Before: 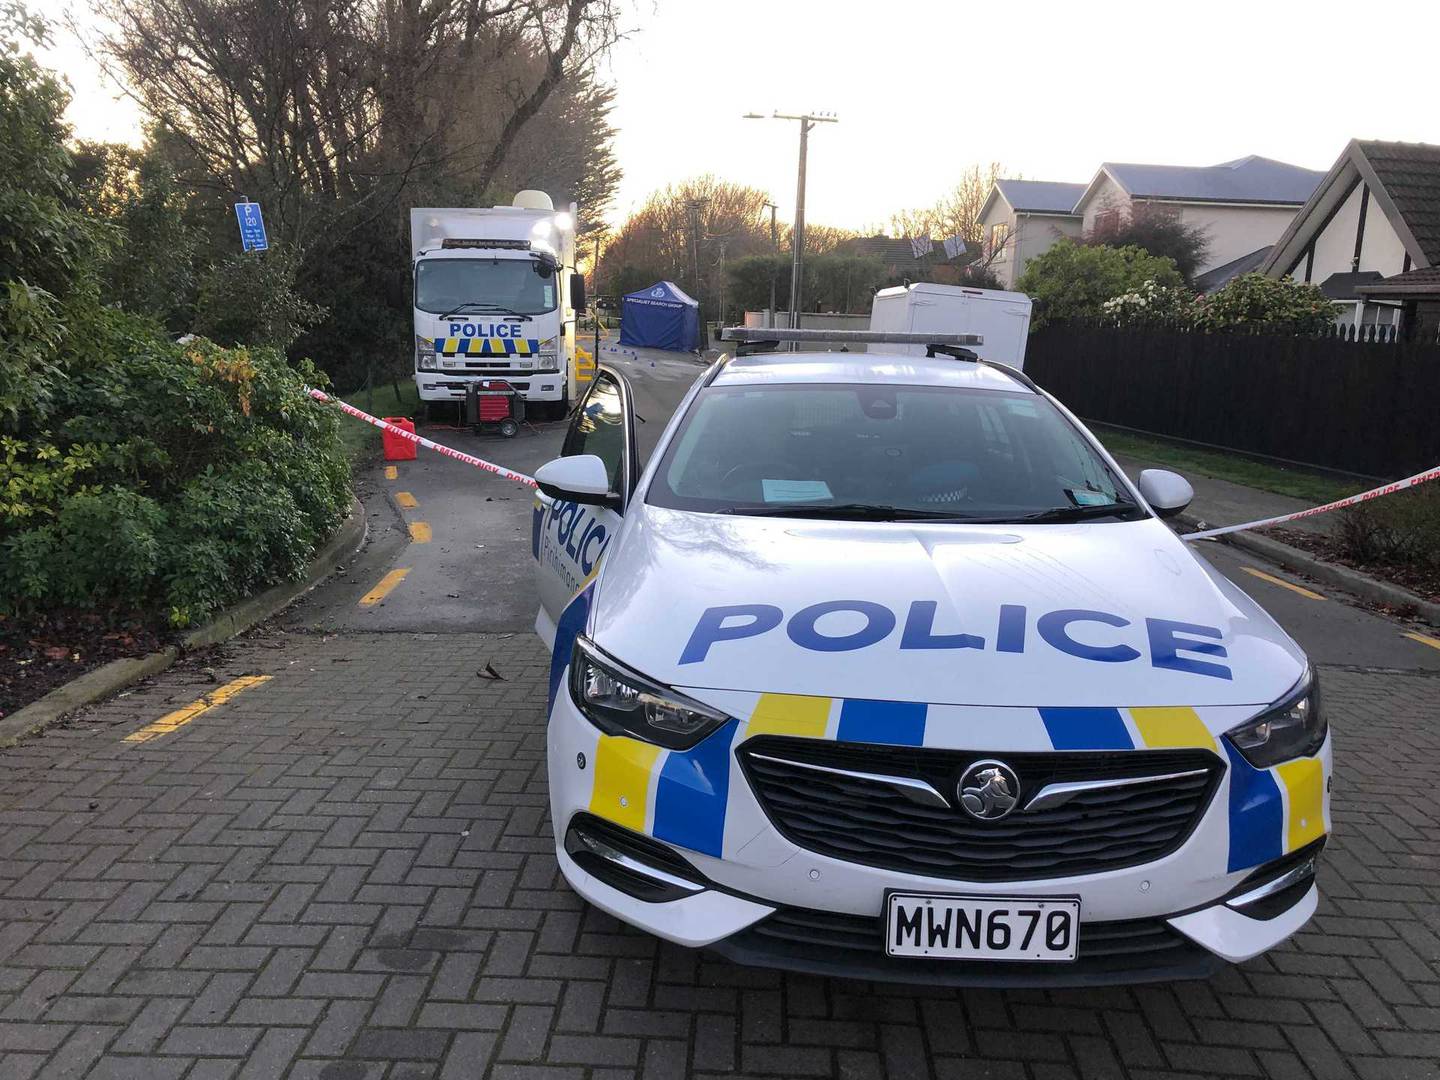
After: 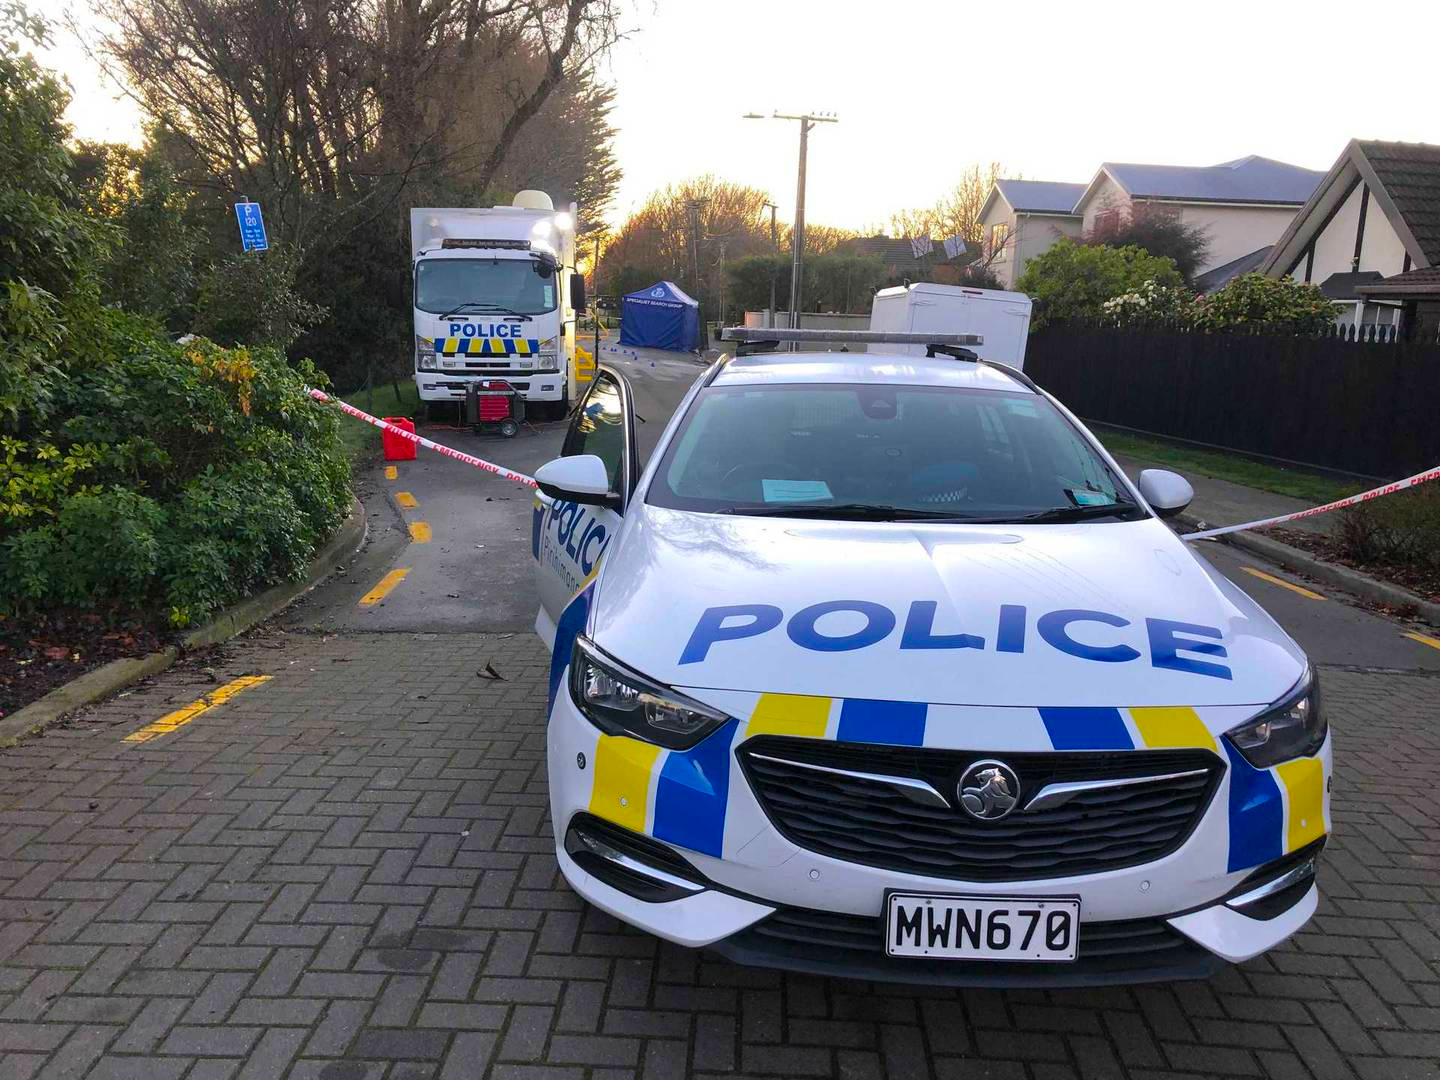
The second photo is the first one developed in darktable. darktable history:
color balance rgb: shadows lift › hue 85.66°, shadows fall-off 298.756%, white fulcrum 1.98 EV, highlights fall-off 299.942%, perceptual saturation grading › global saturation 15.359%, perceptual saturation grading › highlights -19.471%, perceptual saturation grading › shadows 19.655%, mask middle-gray fulcrum 99.314%, global vibrance 20%, contrast gray fulcrum 38.376%
